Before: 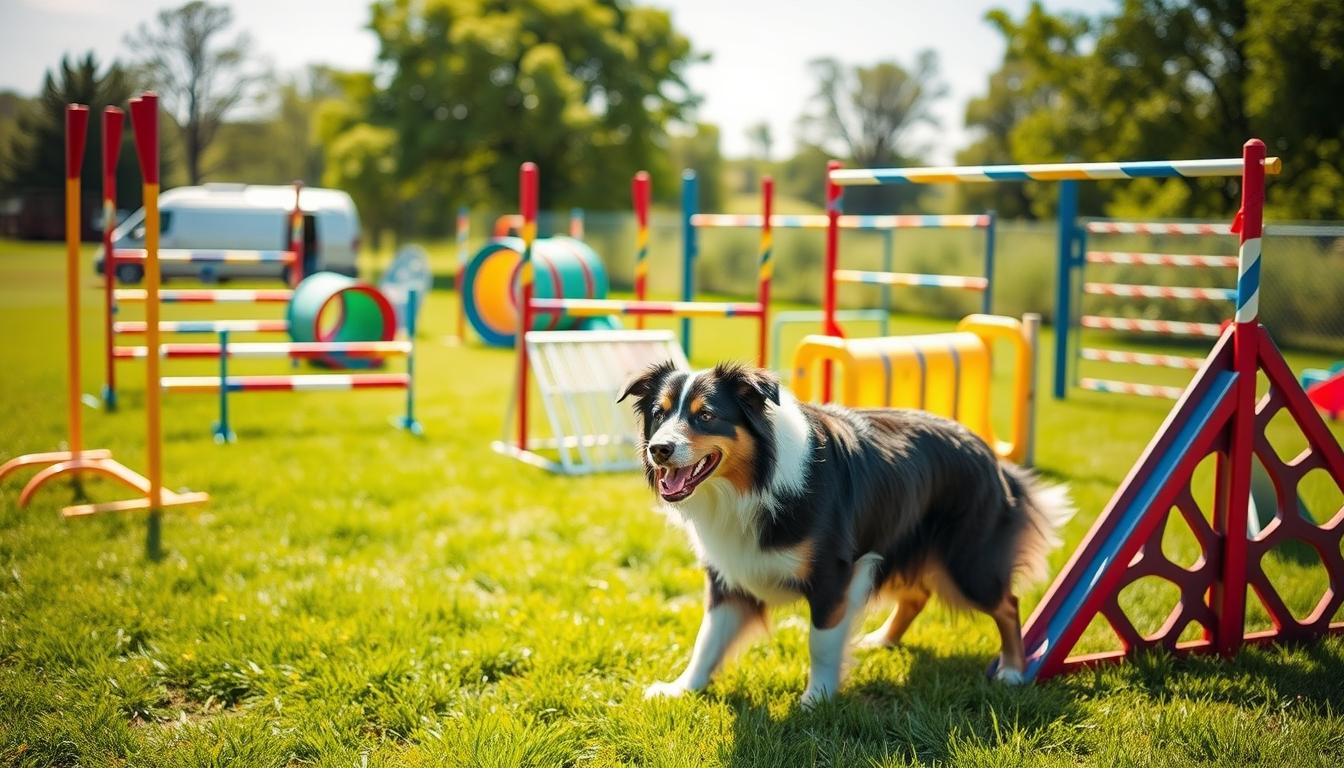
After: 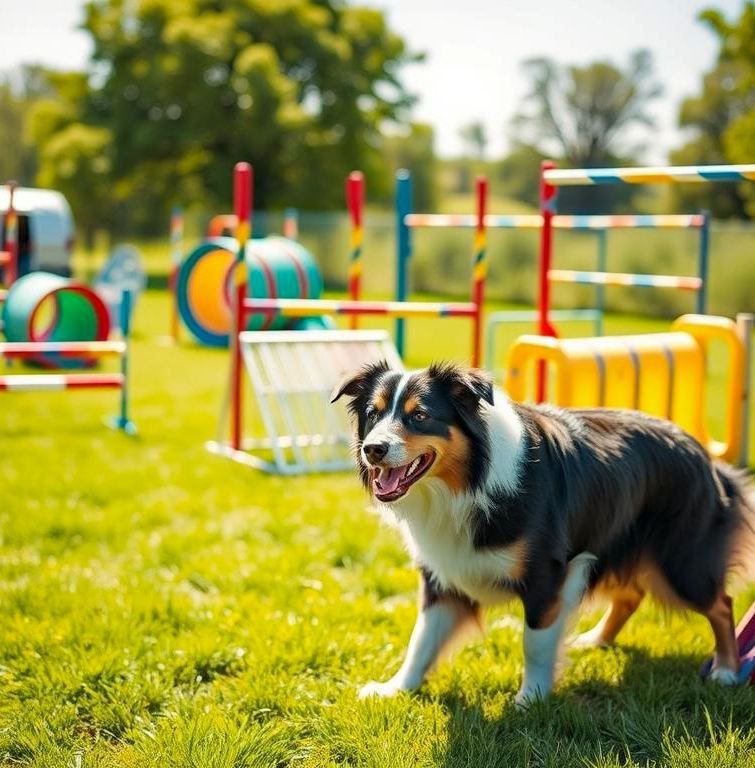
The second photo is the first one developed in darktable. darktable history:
haze removal: compatibility mode true, adaptive false
crop: left 21.349%, right 22.433%
